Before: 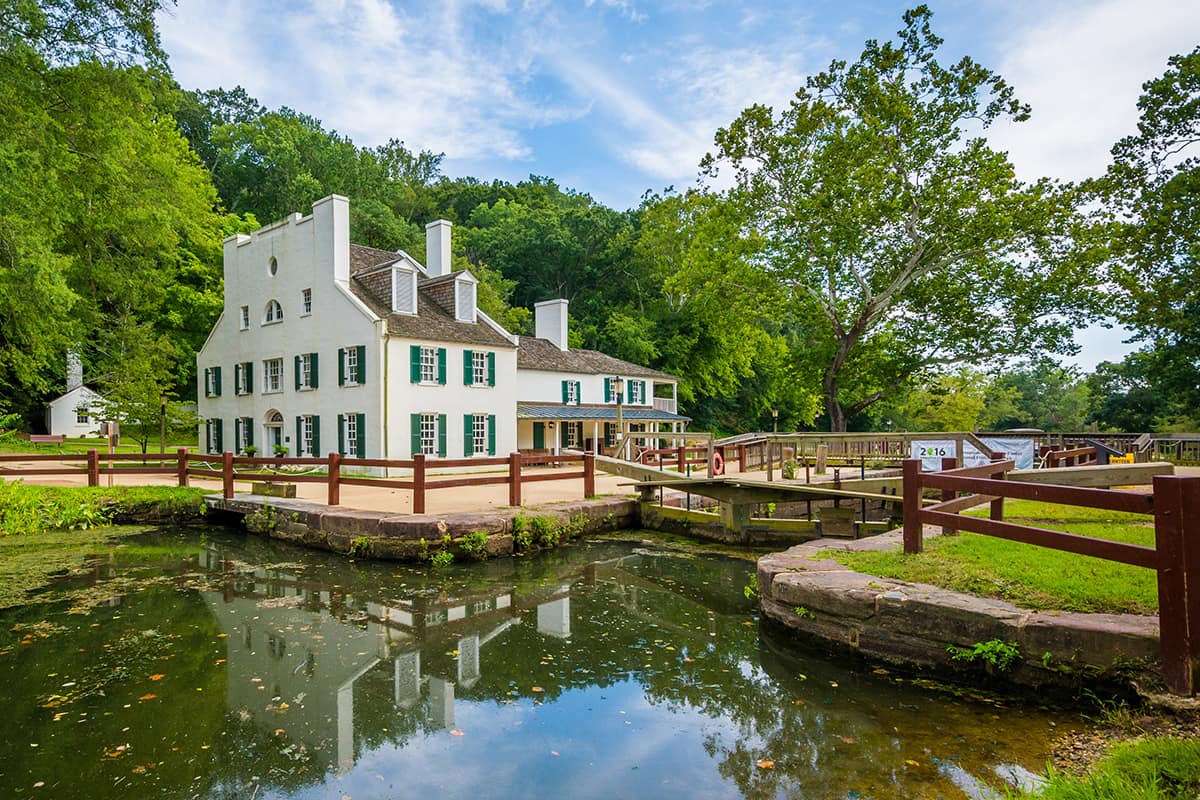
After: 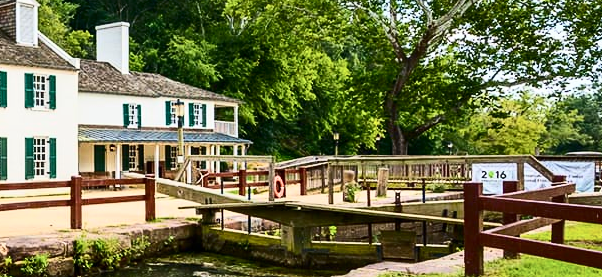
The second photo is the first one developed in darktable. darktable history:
crop: left 36.607%, top 34.735%, right 13.146%, bottom 30.611%
contrast brightness saturation: contrast 0.39, brightness 0.1
color zones: curves: ch1 [(0, 0.523) (0.143, 0.545) (0.286, 0.52) (0.429, 0.506) (0.571, 0.503) (0.714, 0.503) (0.857, 0.508) (1, 0.523)]
